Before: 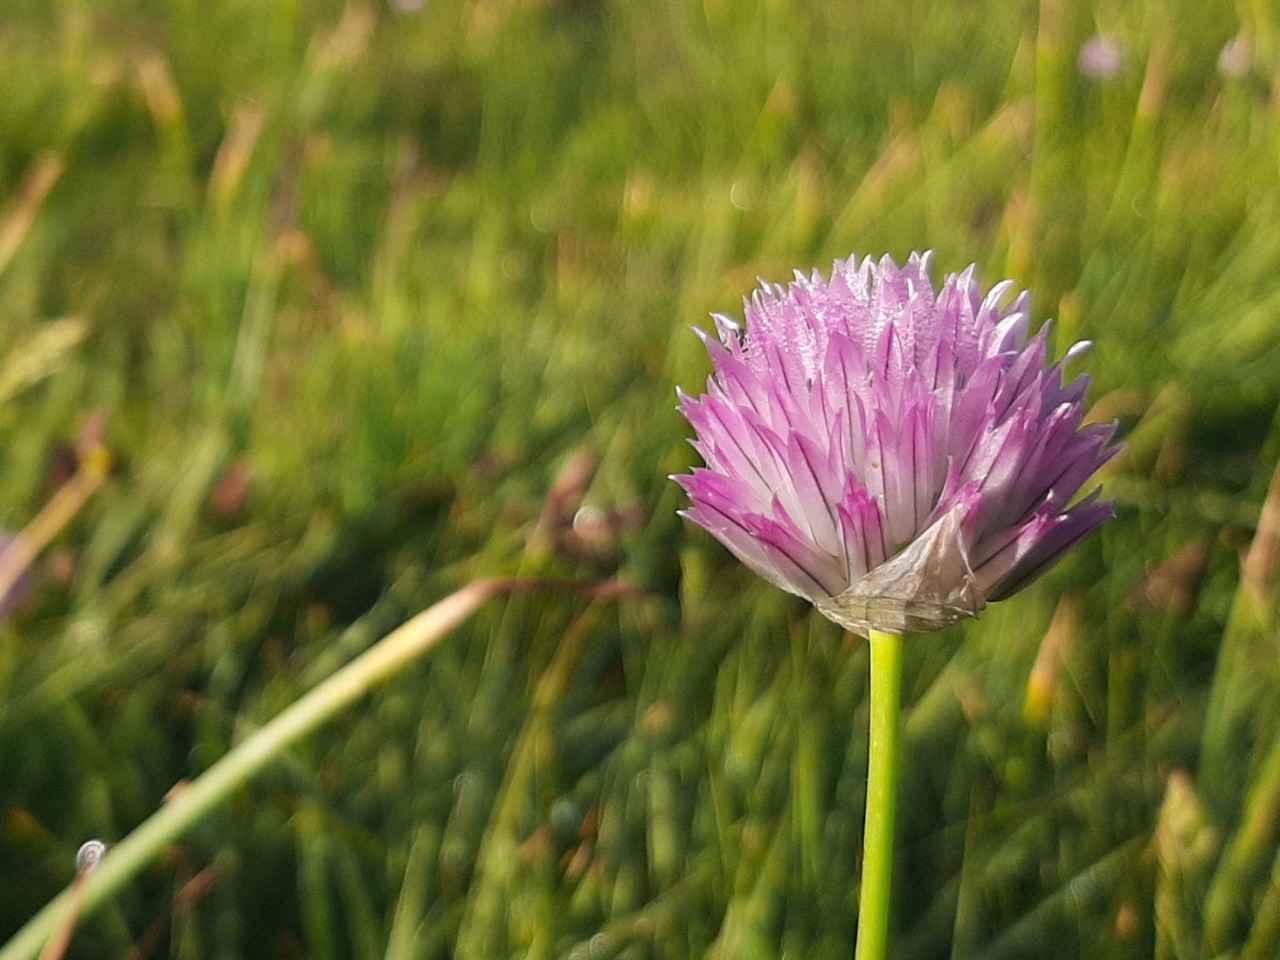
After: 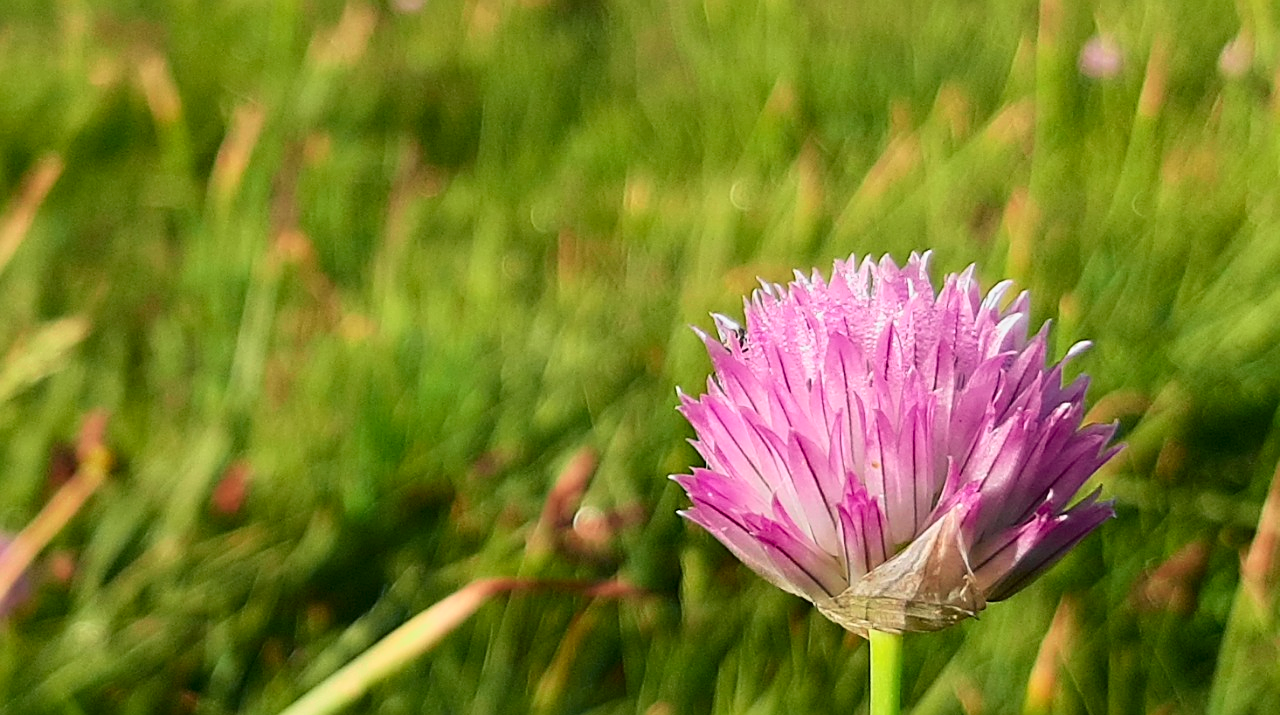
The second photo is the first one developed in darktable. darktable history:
contrast brightness saturation: contrast 0.077, saturation 0.016
crop: bottom 24.812%
levels: white 99.95%
sharpen: on, module defaults
tone curve: curves: ch0 [(0, 0.012) (0.052, 0.04) (0.107, 0.086) (0.269, 0.266) (0.471, 0.503) (0.731, 0.771) (0.921, 0.909) (0.999, 0.951)]; ch1 [(0, 0) (0.339, 0.298) (0.402, 0.363) (0.444, 0.415) (0.485, 0.469) (0.494, 0.493) (0.504, 0.501) (0.525, 0.534) (0.555, 0.593) (0.594, 0.648) (1, 1)]; ch2 [(0, 0) (0.48, 0.48) (0.504, 0.5) (0.535, 0.557) (0.581, 0.623) (0.649, 0.683) (0.824, 0.815) (1, 1)], color space Lab, independent channels, preserve colors none
